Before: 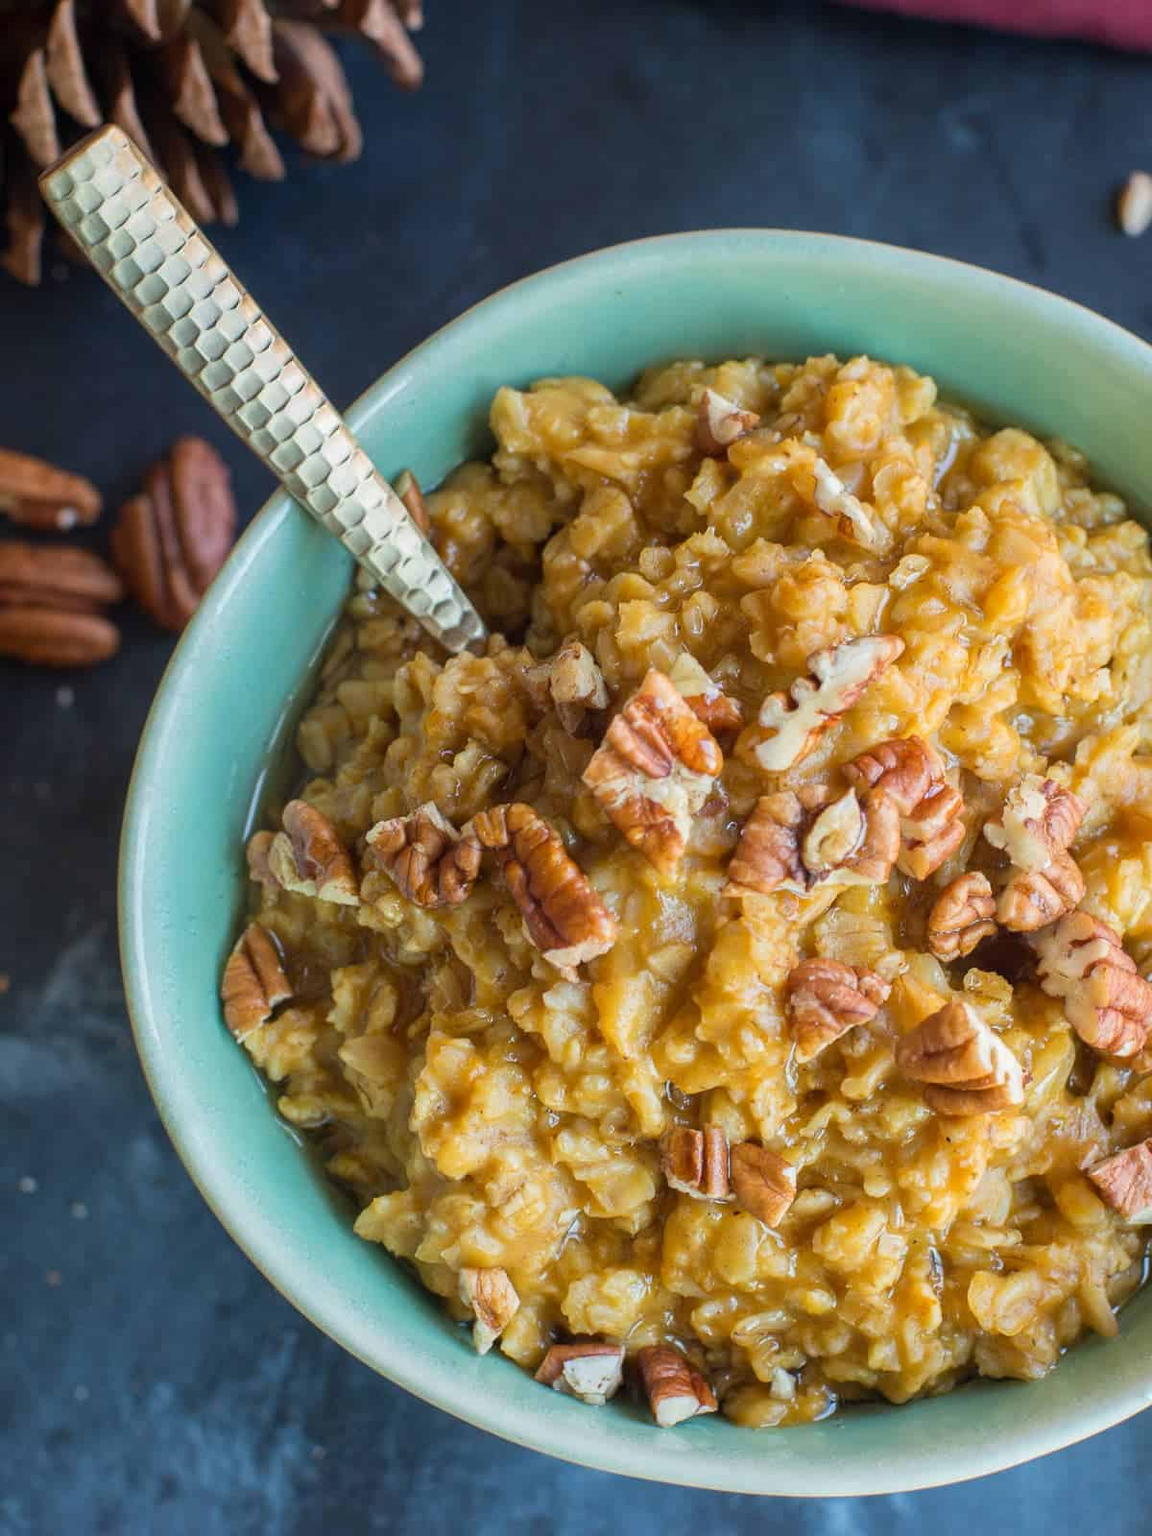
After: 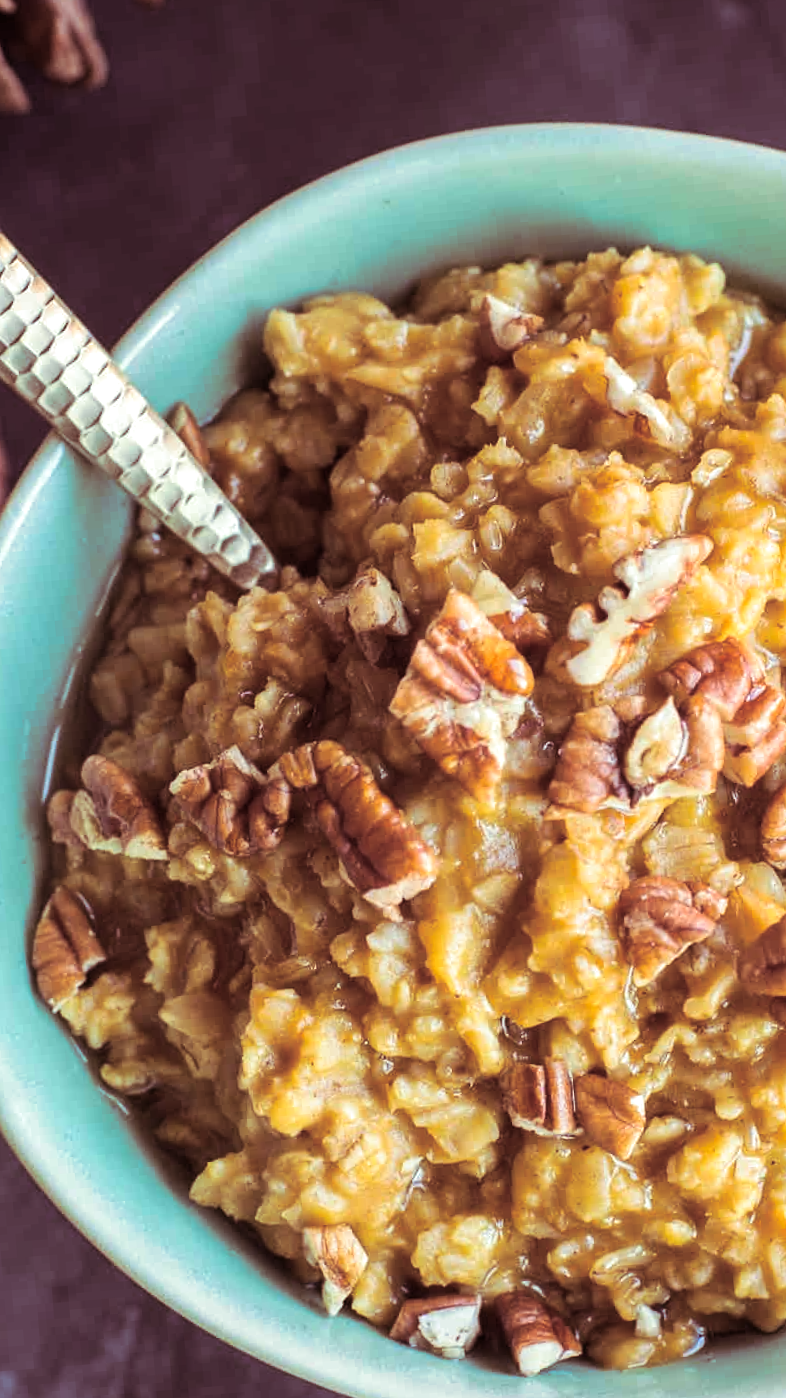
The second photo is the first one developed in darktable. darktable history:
tone equalizer: -8 EV -0.417 EV, -7 EV -0.389 EV, -6 EV -0.333 EV, -5 EV -0.222 EV, -3 EV 0.222 EV, -2 EV 0.333 EV, -1 EV 0.389 EV, +0 EV 0.417 EV, edges refinement/feathering 500, mask exposure compensation -1.57 EV, preserve details no
split-toning: on, module defaults
rotate and perspective: rotation -4.57°, crop left 0.054, crop right 0.944, crop top 0.087, crop bottom 0.914
crop and rotate: left 17.732%, right 15.423%
